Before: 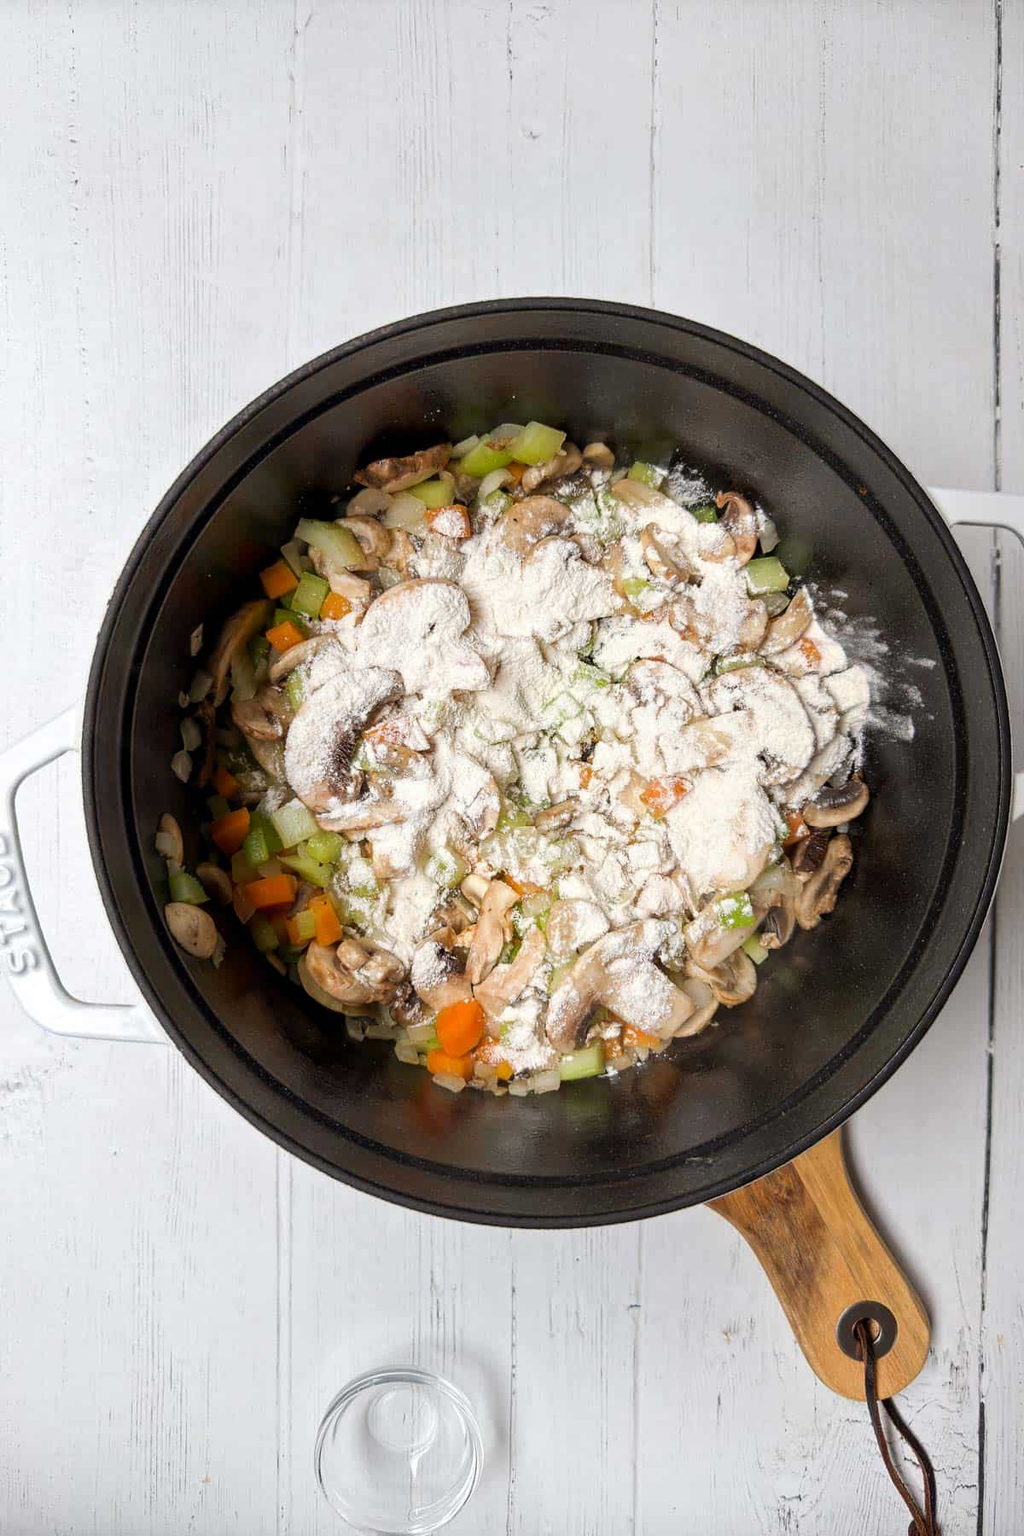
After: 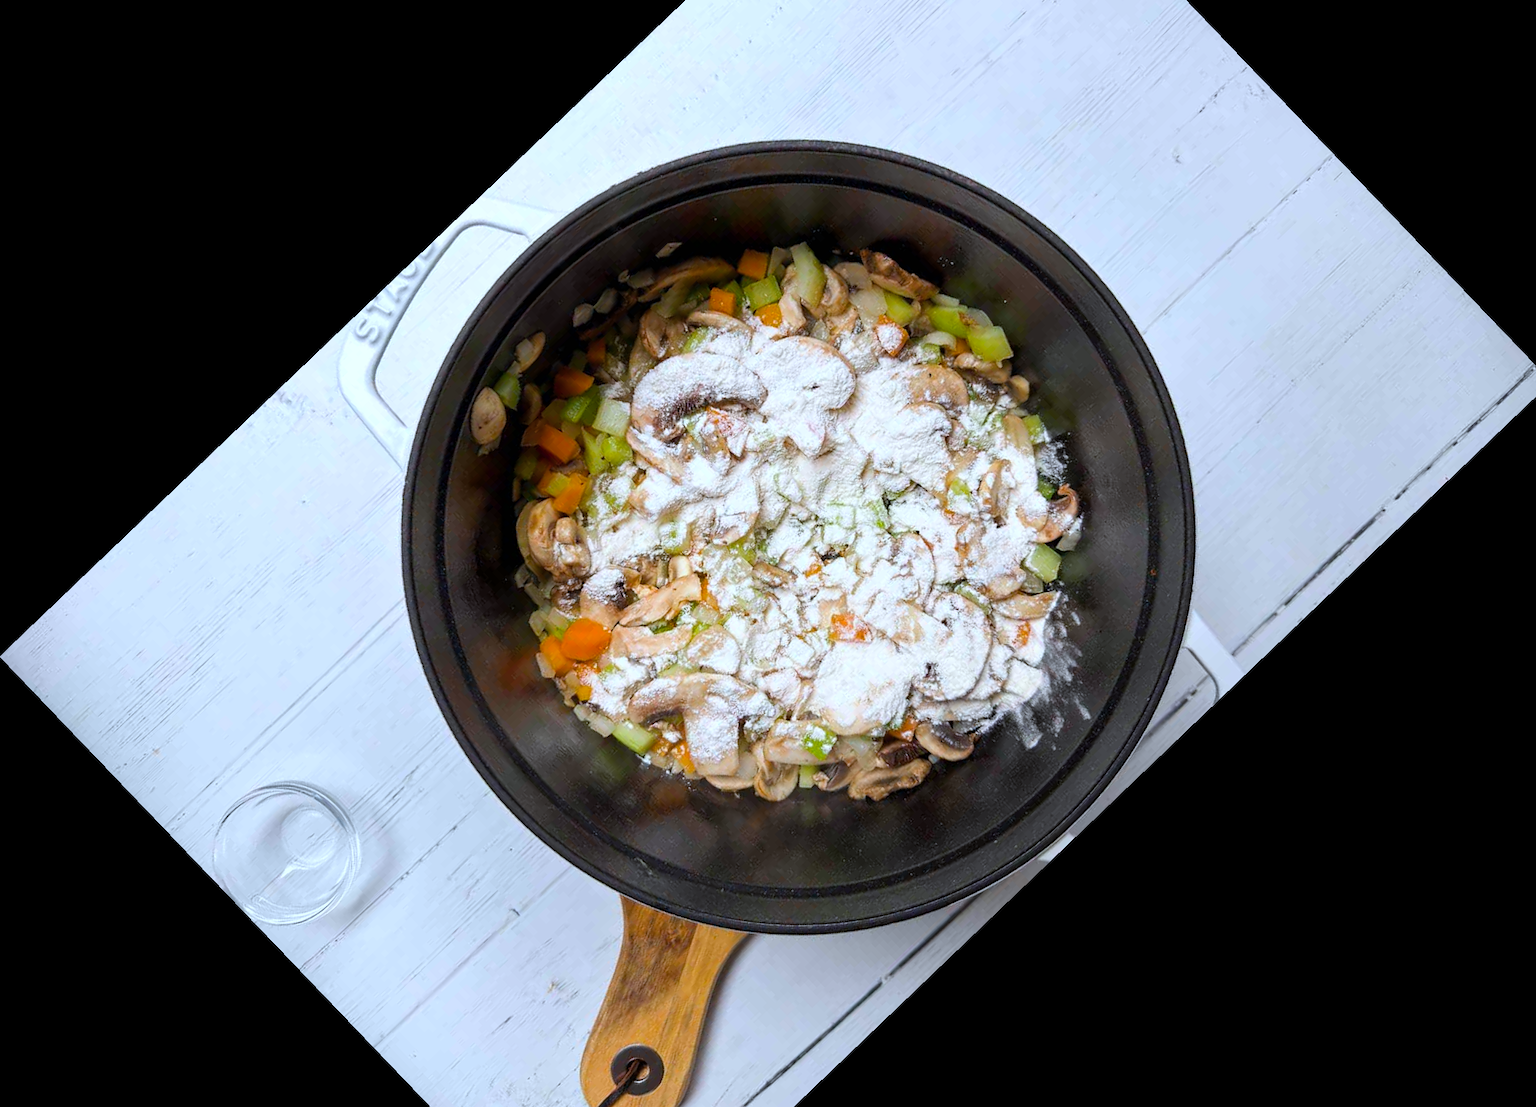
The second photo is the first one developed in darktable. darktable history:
color balance rgb: perceptual saturation grading › global saturation 30%, global vibrance 20%
color calibration: x 0.37, y 0.382, temperature 4313.32 K
crop and rotate: angle -46.26°, top 16.234%, right 0.912%, bottom 11.704%
contrast brightness saturation: saturation -0.1
